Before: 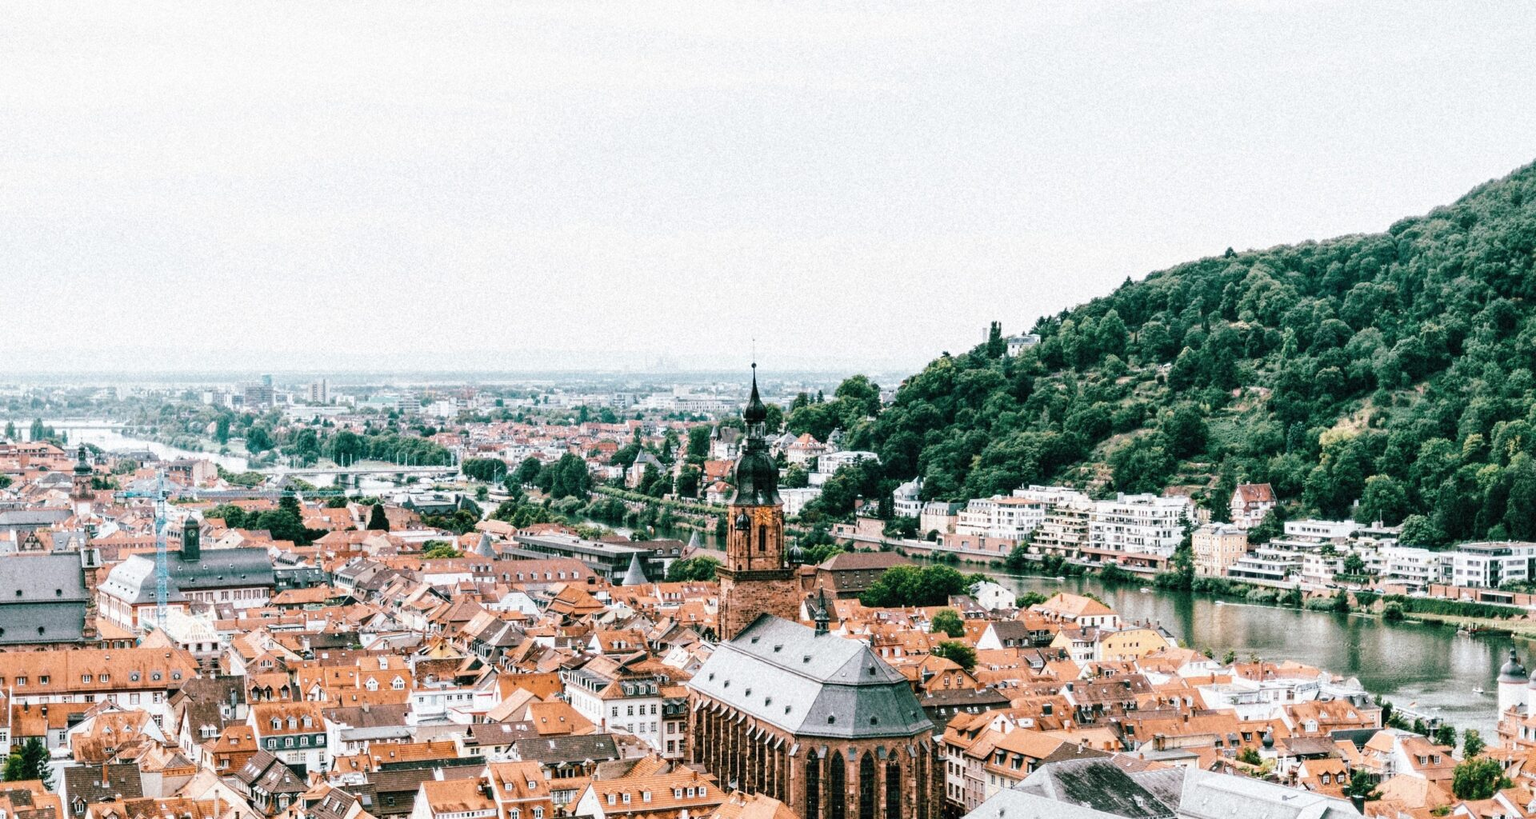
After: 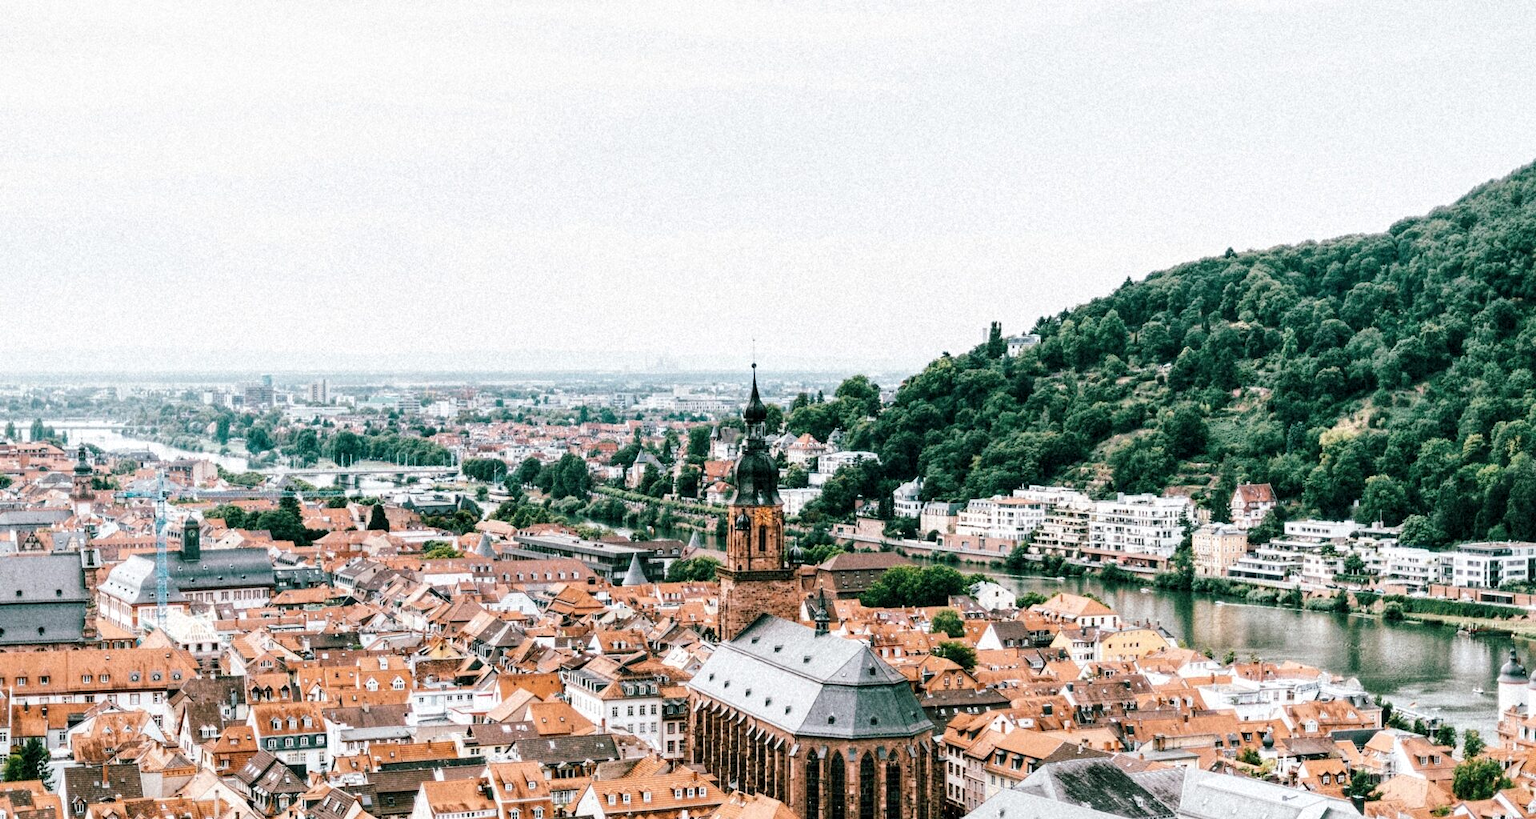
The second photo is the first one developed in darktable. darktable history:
local contrast: highlights 102%, shadows 101%, detail 119%, midtone range 0.2
